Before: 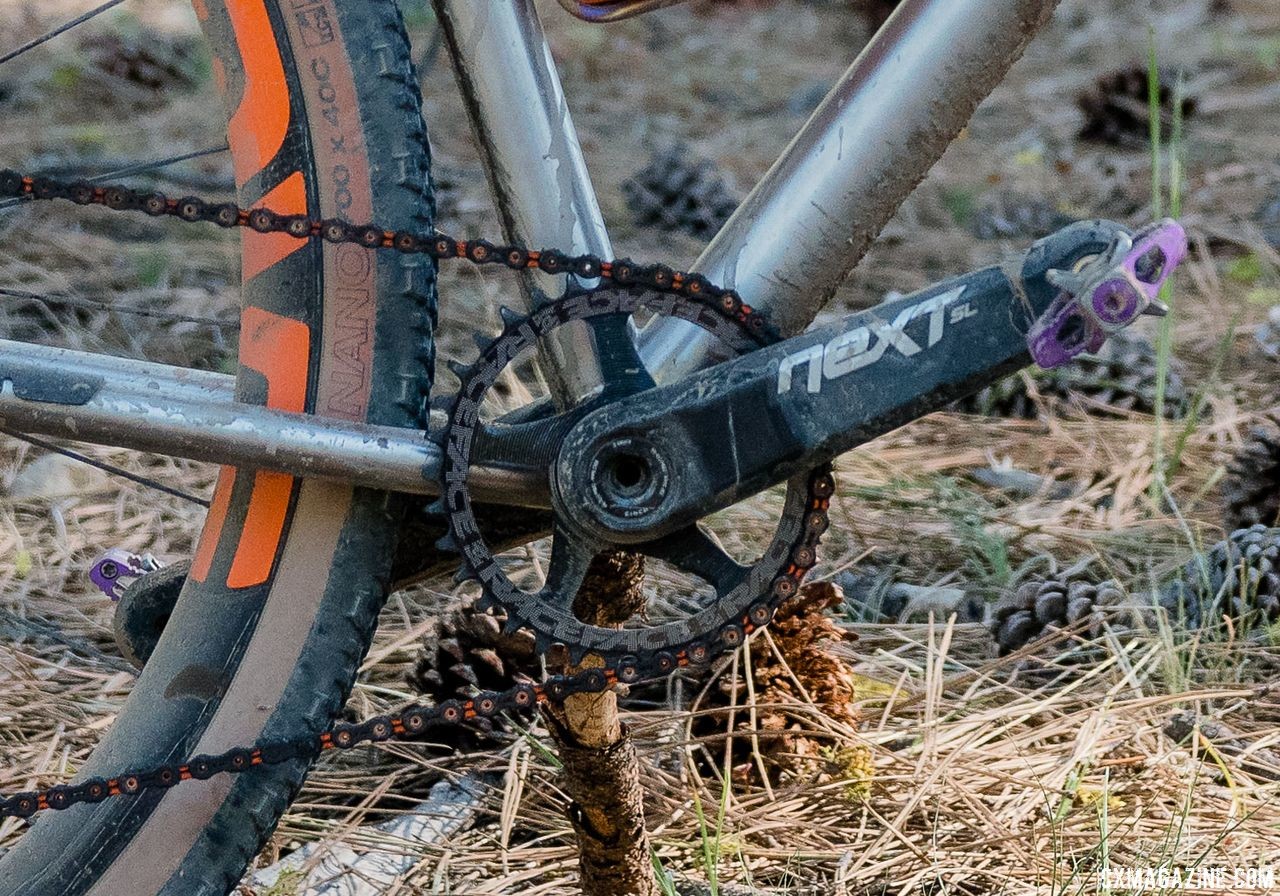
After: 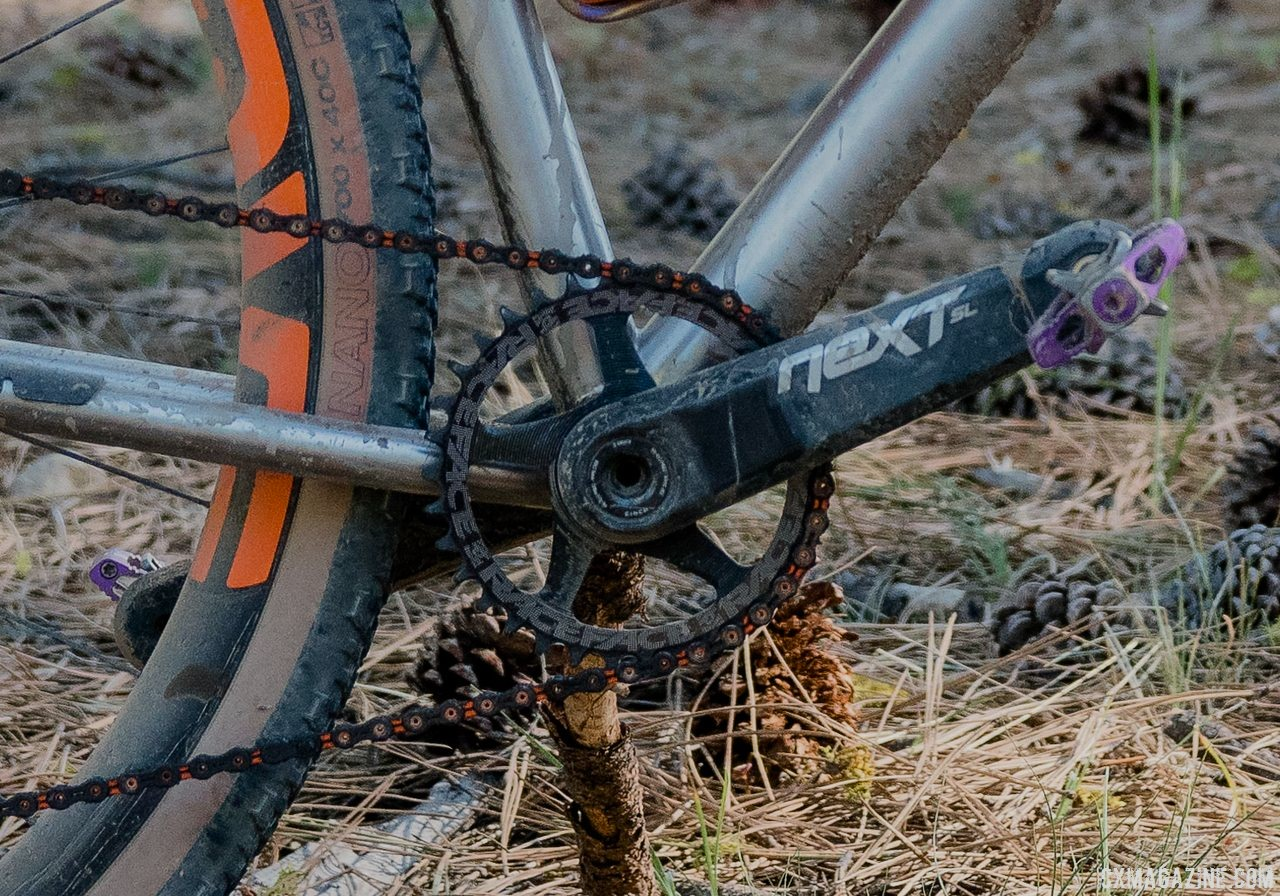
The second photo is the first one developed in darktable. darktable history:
shadows and highlights: shadows -20.38, white point adjustment -2.07, highlights -34.87, highlights color adjustment 42.37%
exposure: exposure -0.318 EV, compensate highlight preservation false
